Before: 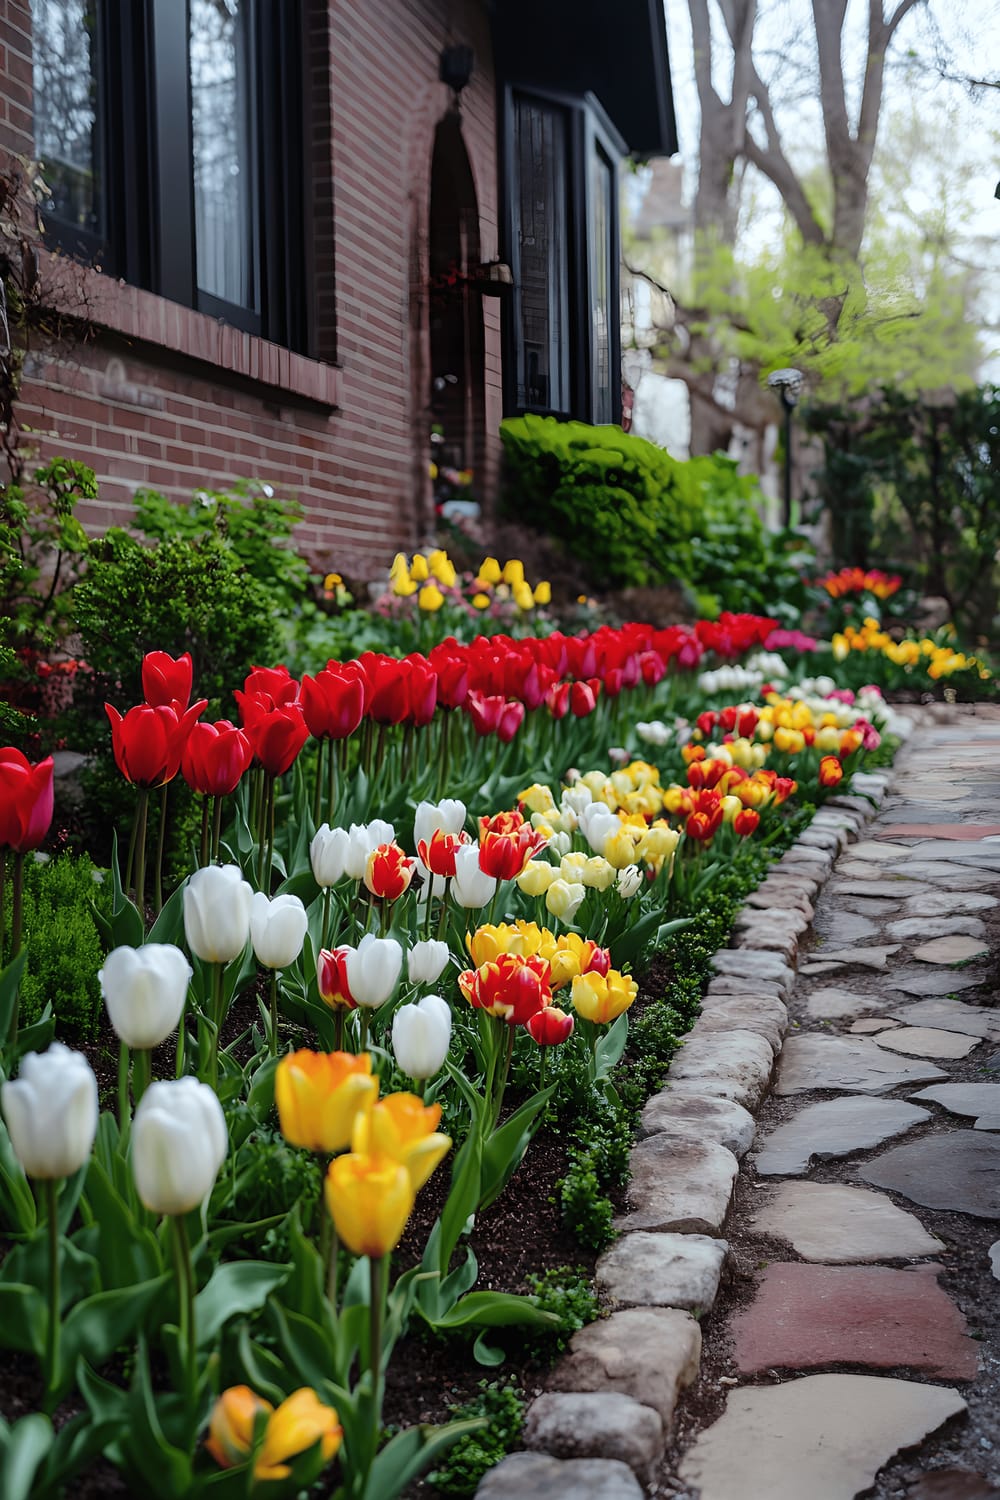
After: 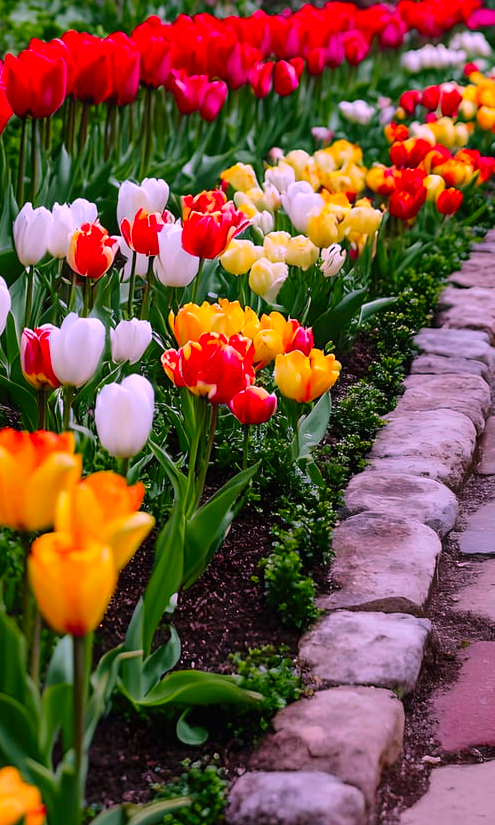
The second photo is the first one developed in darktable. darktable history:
color correction: highlights a* 18.9, highlights b* -12.15, saturation 1.67
crop: left 29.701%, top 41.427%, right 20.765%, bottom 3.511%
